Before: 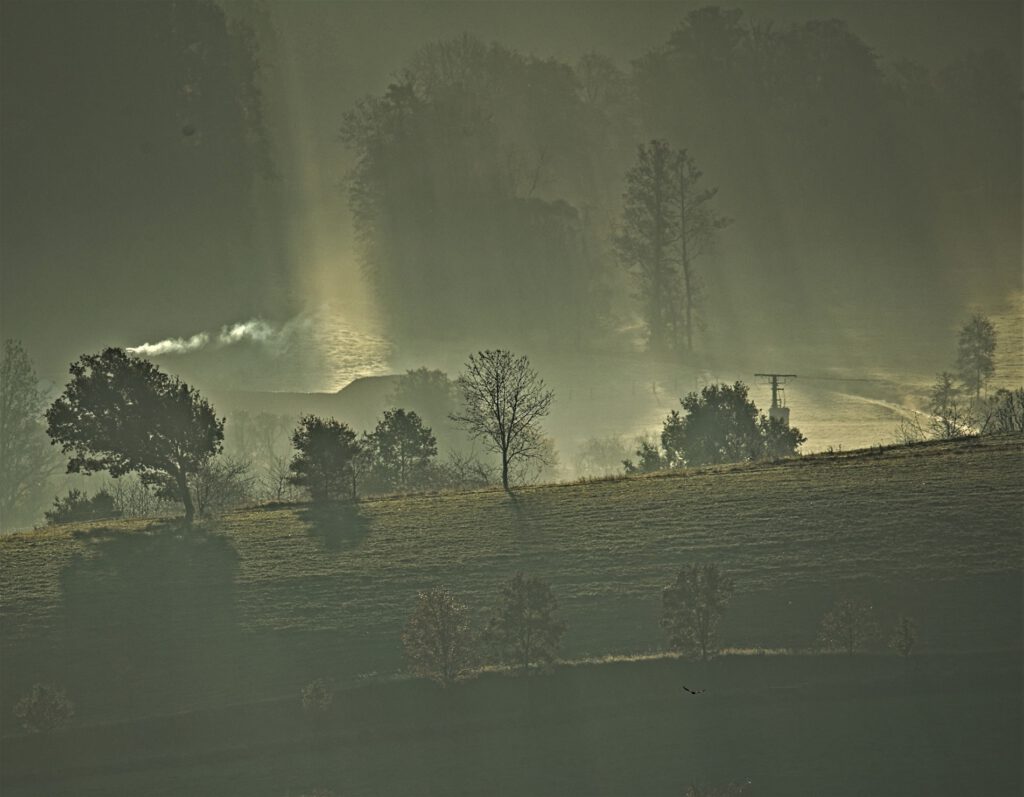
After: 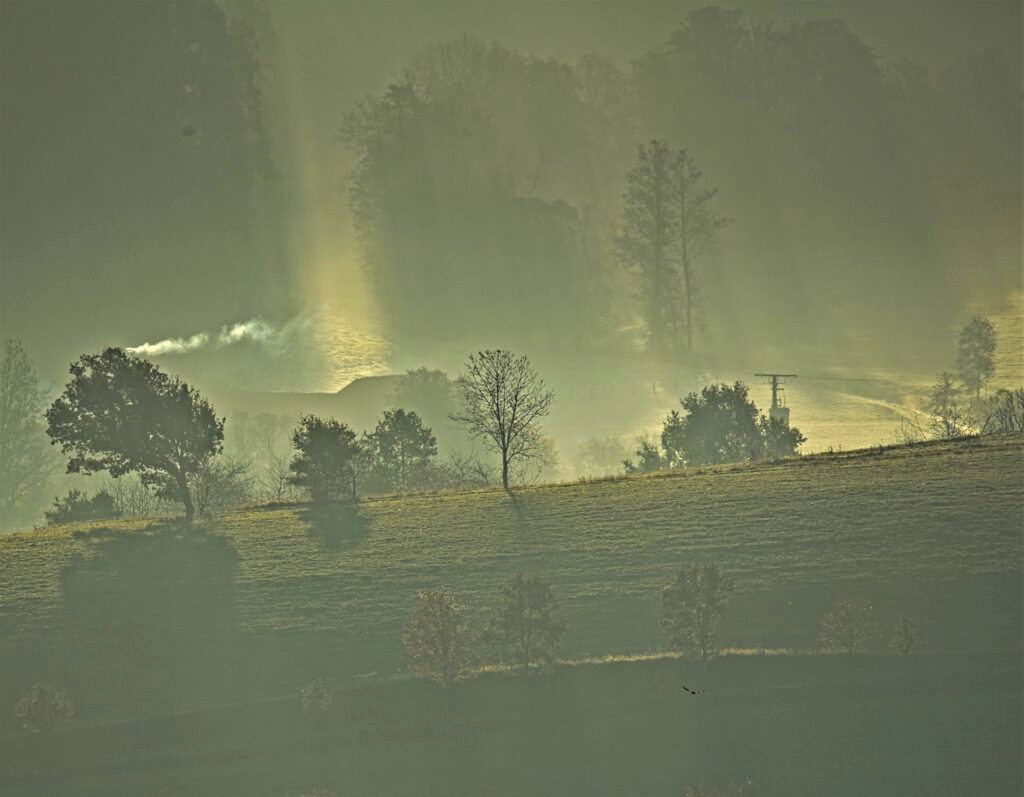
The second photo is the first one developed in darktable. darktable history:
contrast brightness saturation: contrast 0.07, brightness 0.18, saturation 0.4
shadows and highlights: shadows 20.55, highlights -20.99, soften with gaussian
